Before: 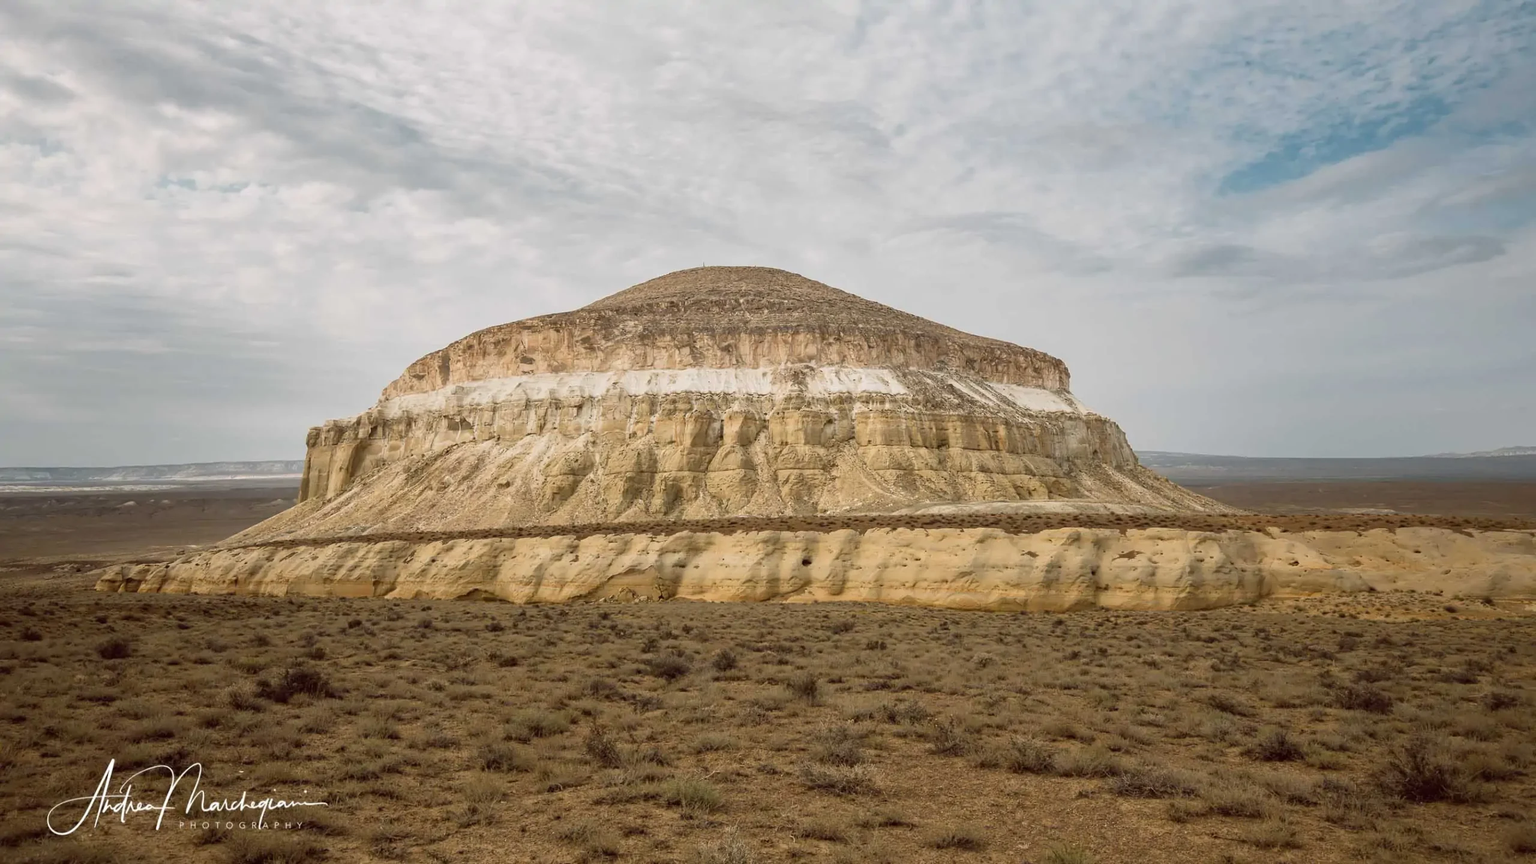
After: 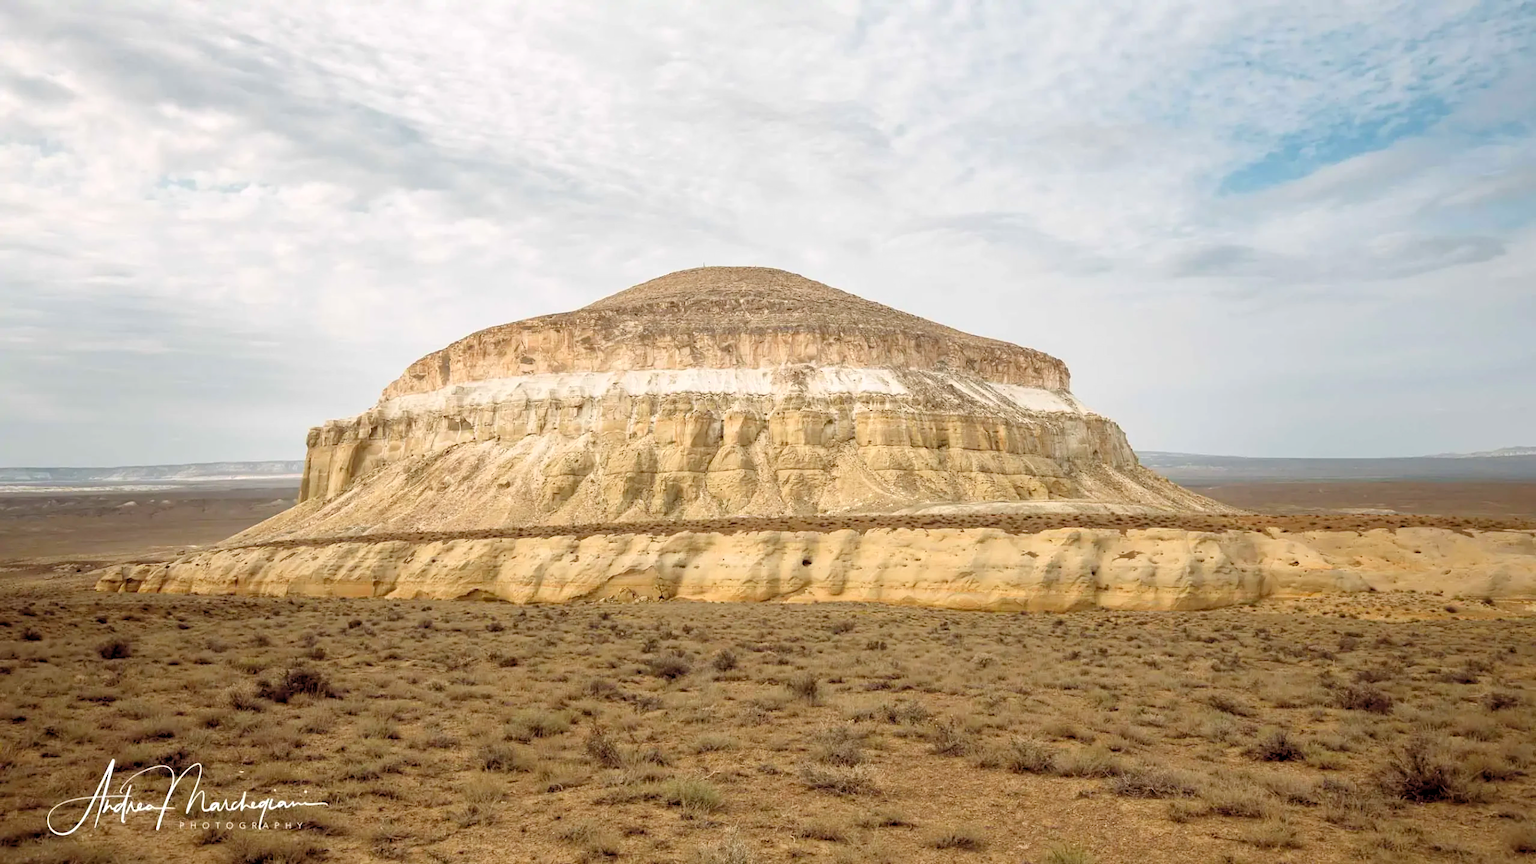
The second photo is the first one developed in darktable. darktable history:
levels: gray 59.37%, levels [0.044, 0.416, 0.908]
